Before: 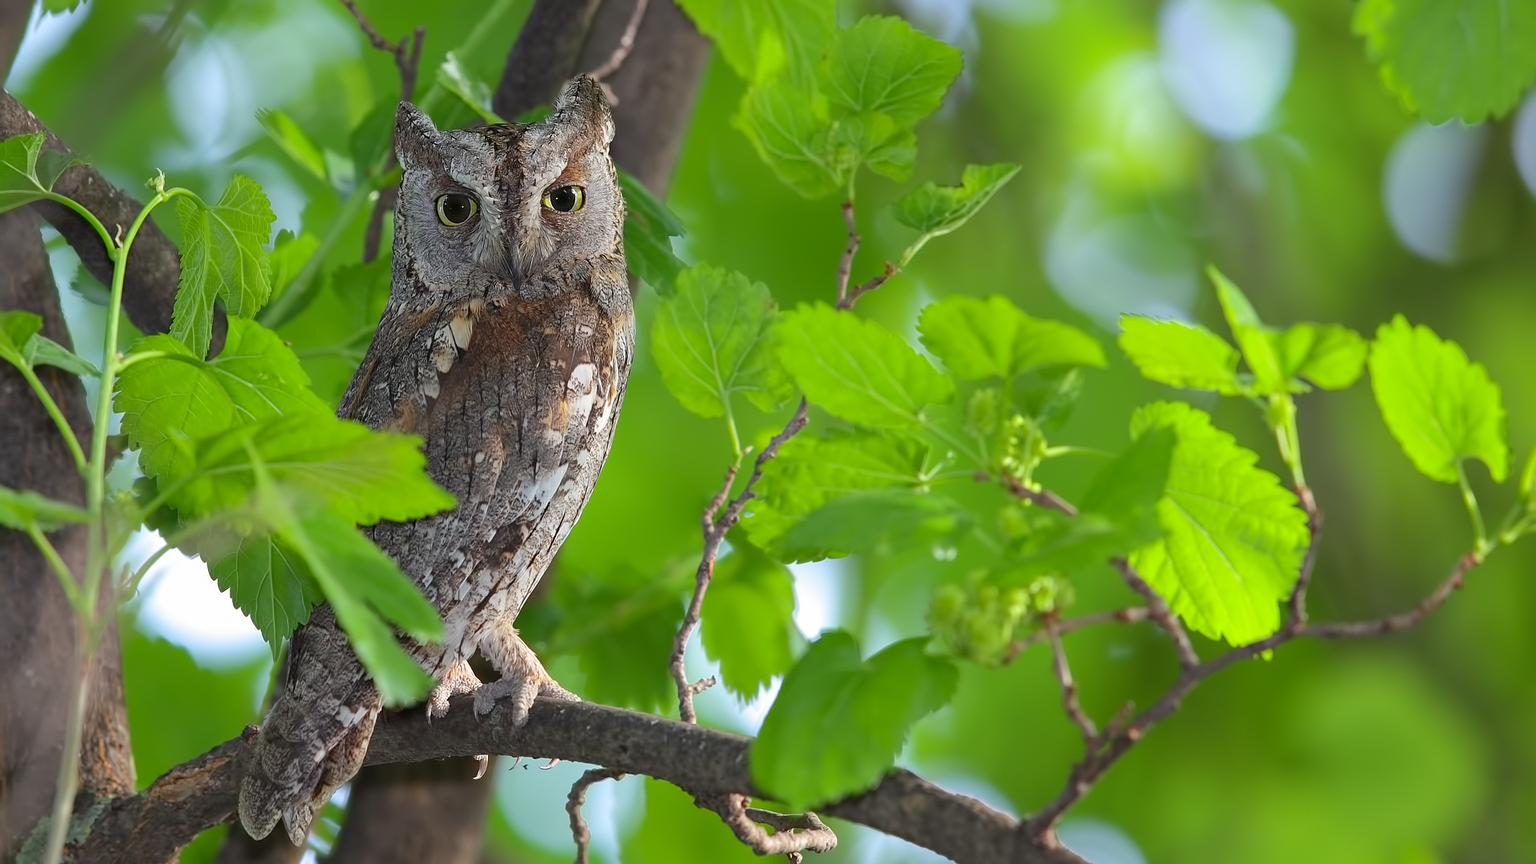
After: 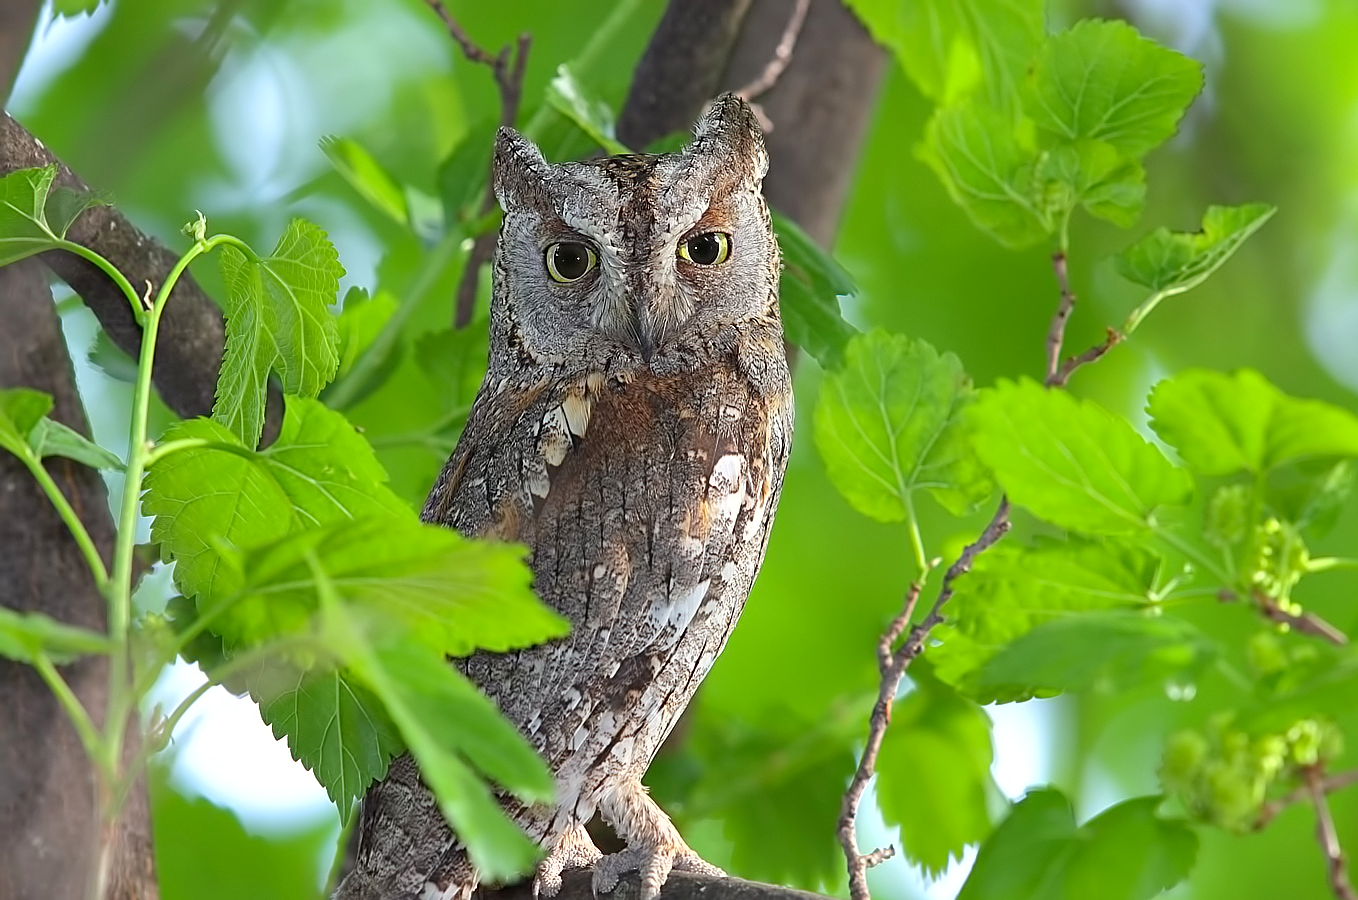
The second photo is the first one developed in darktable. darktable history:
sharpen: on, module defaults
shadows and highlights: shadows 31.45, highlights -31.35, soften with gaussian
exposure: exposure -0.002 EV, compensate exposure bias true, compensate highlight preservation false
crop: right 29.035%, bottom 16.131%
